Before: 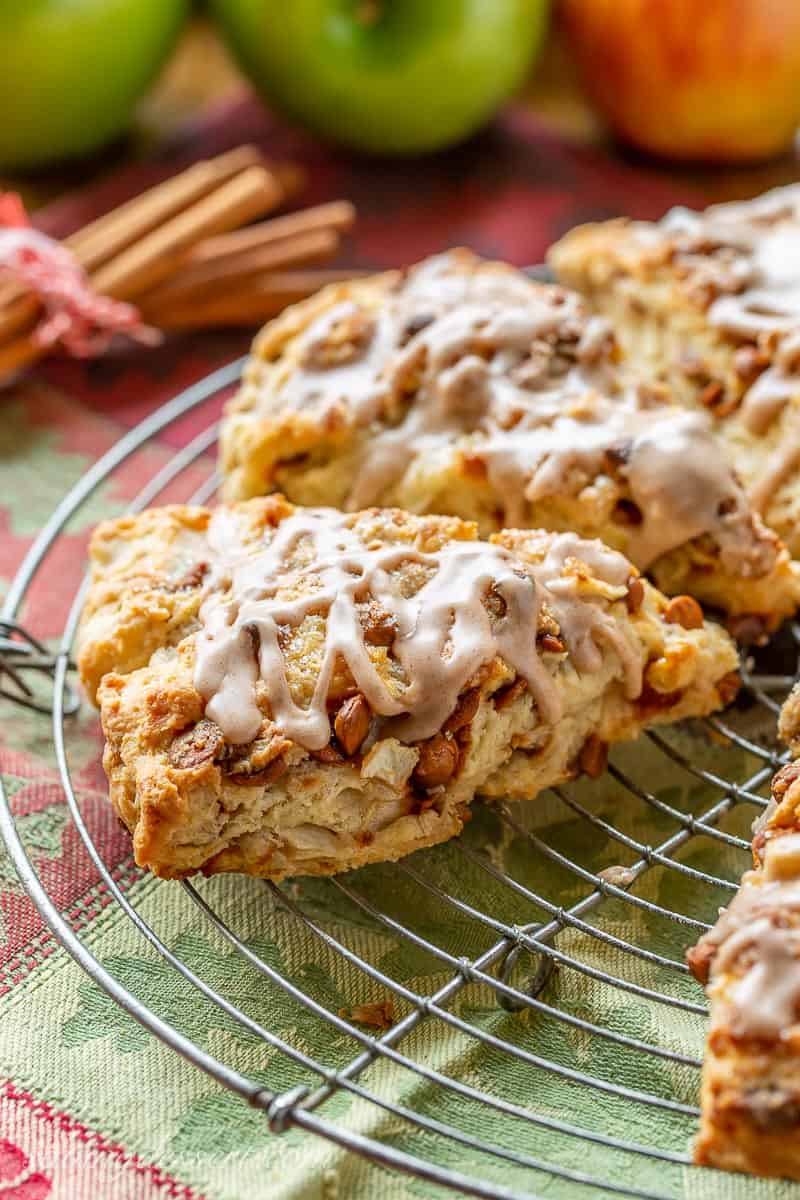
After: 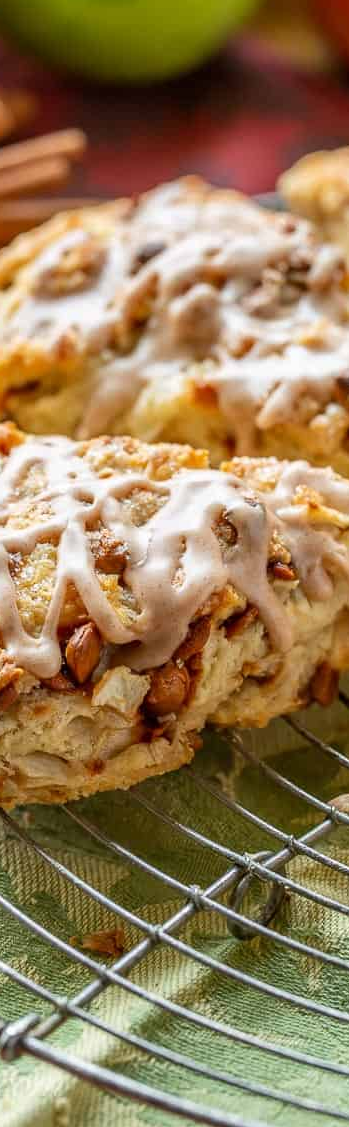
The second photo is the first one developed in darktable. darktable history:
crop: left 33.636%, top 6.04%, right 22.708%
